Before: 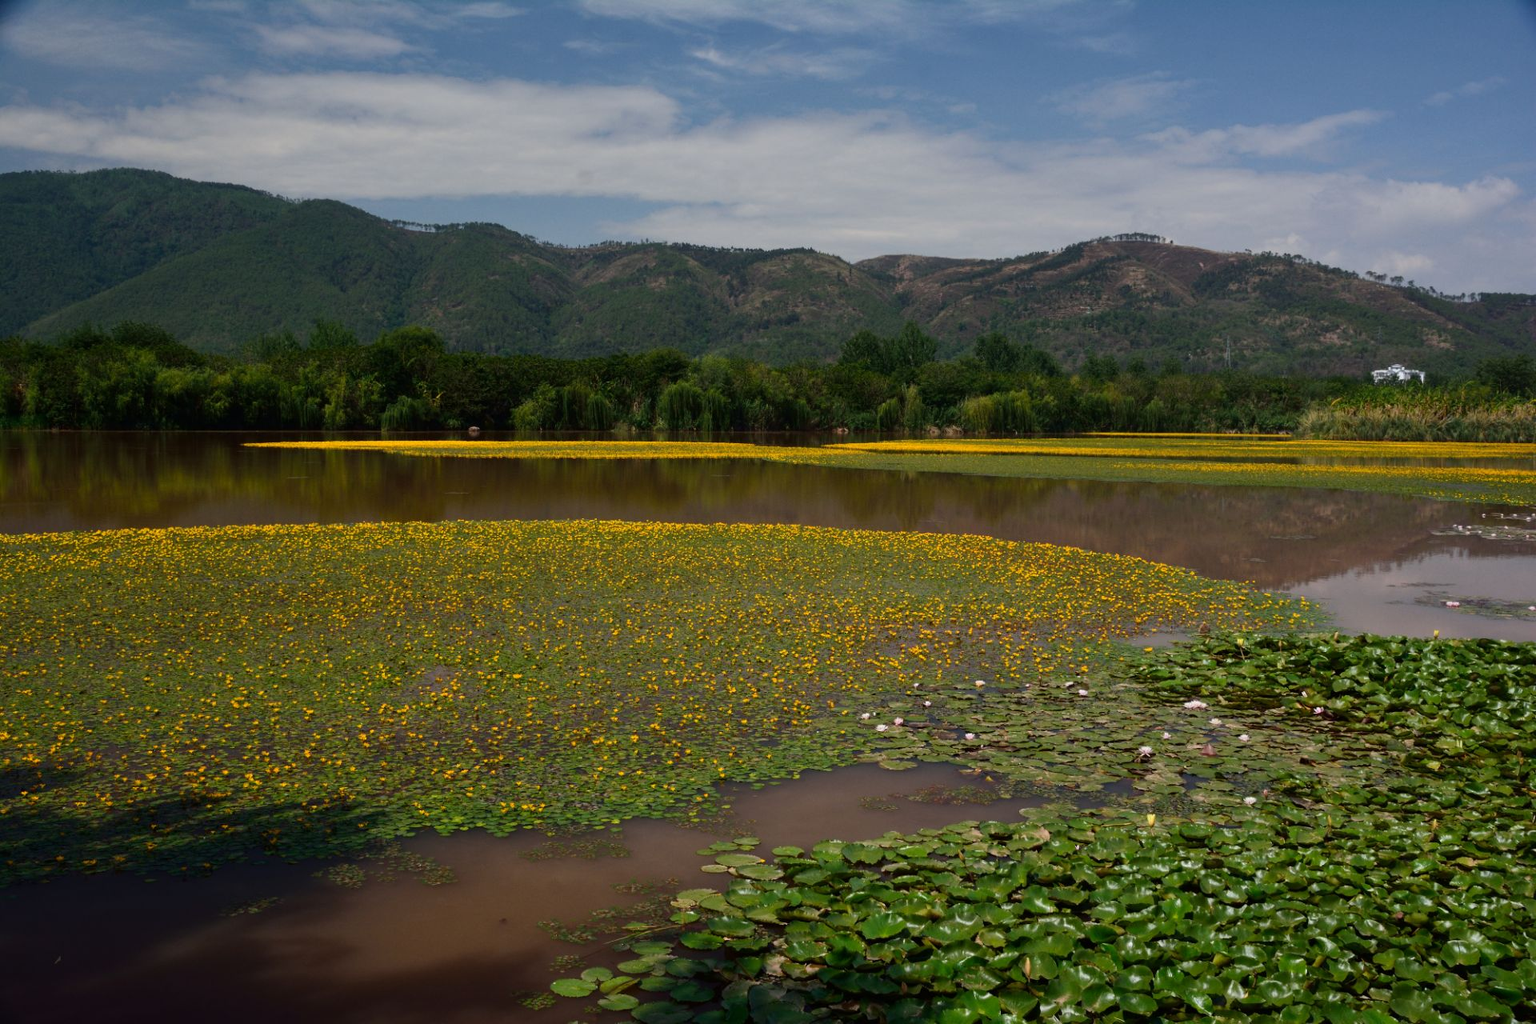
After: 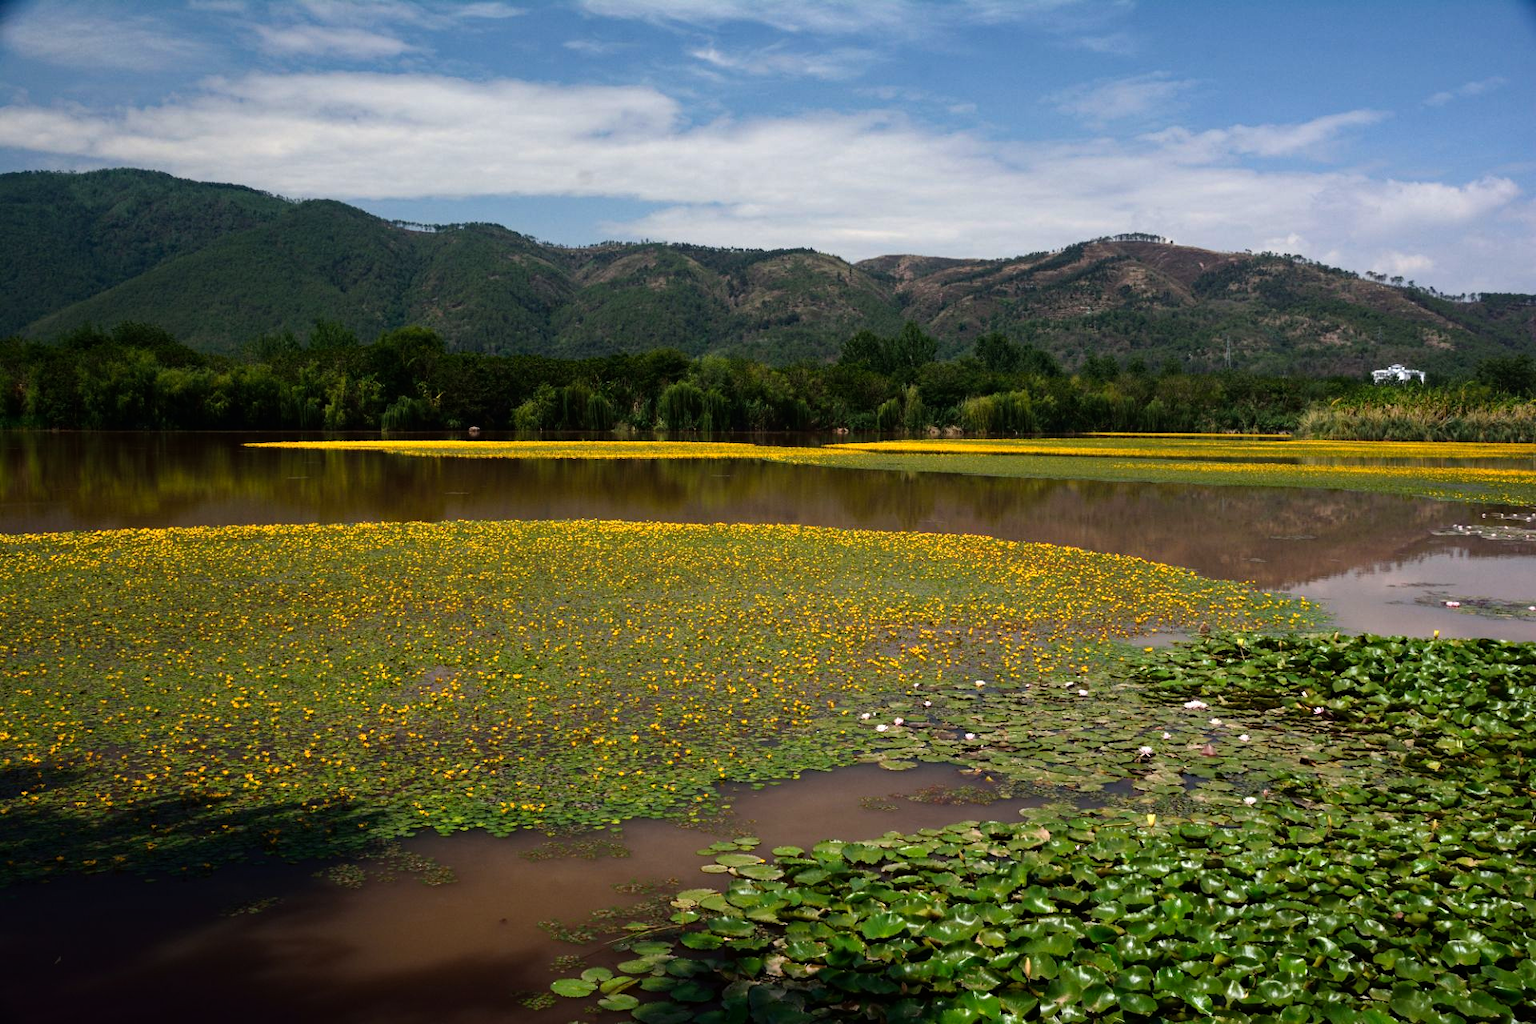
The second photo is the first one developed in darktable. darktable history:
tone equalizer: -8 EV -0.767 EV, -7 EV -0.669 EV, -6 EV -0.623 EV, -5 EV -0.392 EV, -3 EV 0.398 EV, -2 EV 0.6 EV, -1 EV 0.698 EV, +0 EV 0.768 EV
haze removal: adaptive false
